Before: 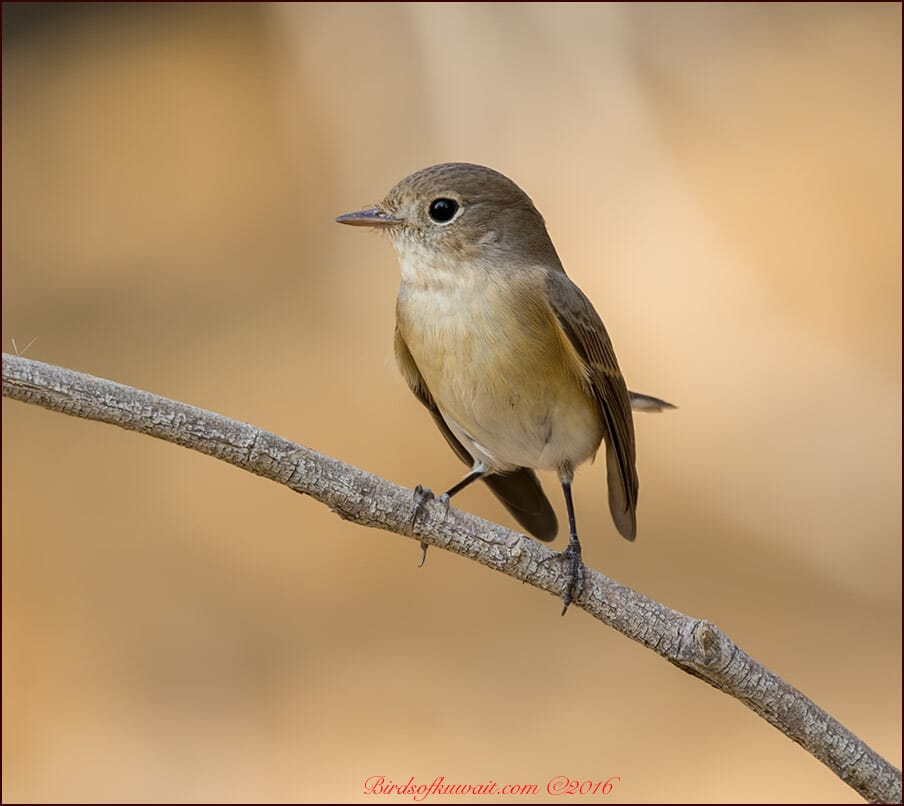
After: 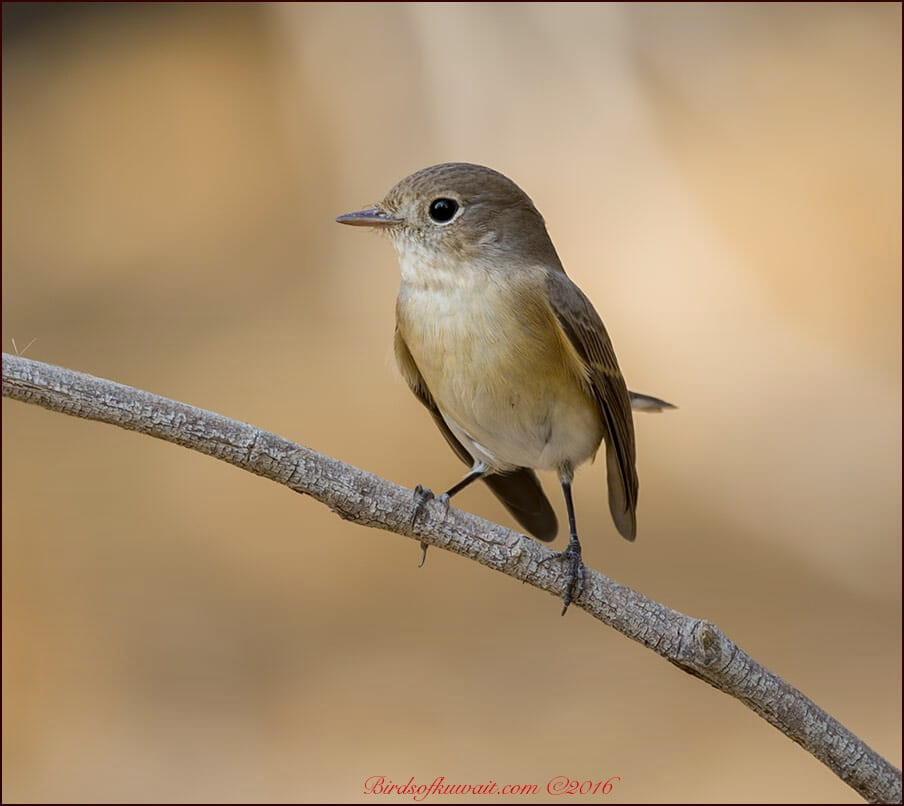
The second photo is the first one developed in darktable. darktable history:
white balance: red 0.974, blue 1.044
graduated density: rotation -180°, offset 24.95
